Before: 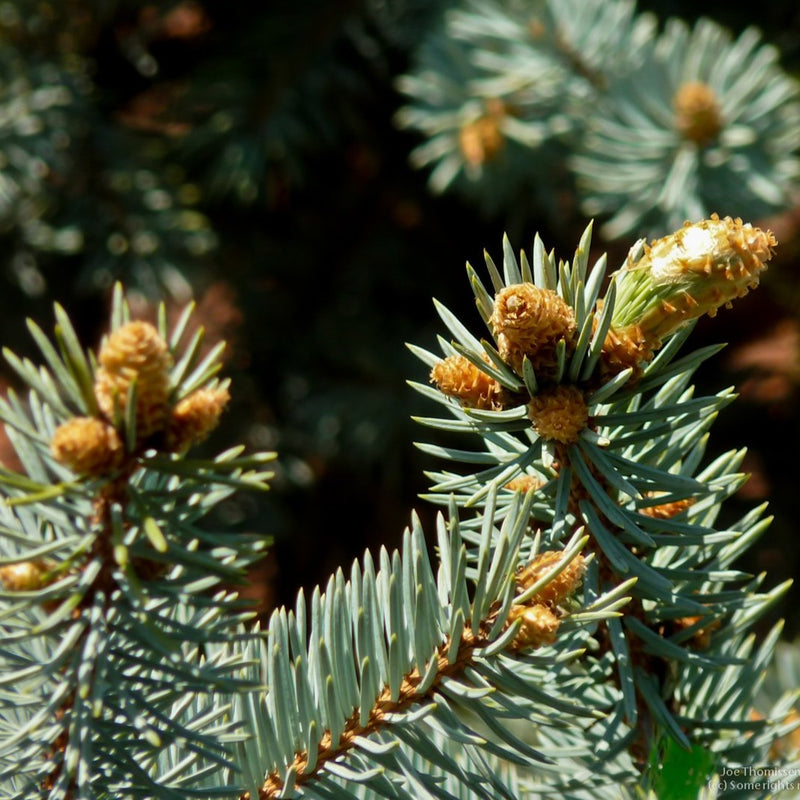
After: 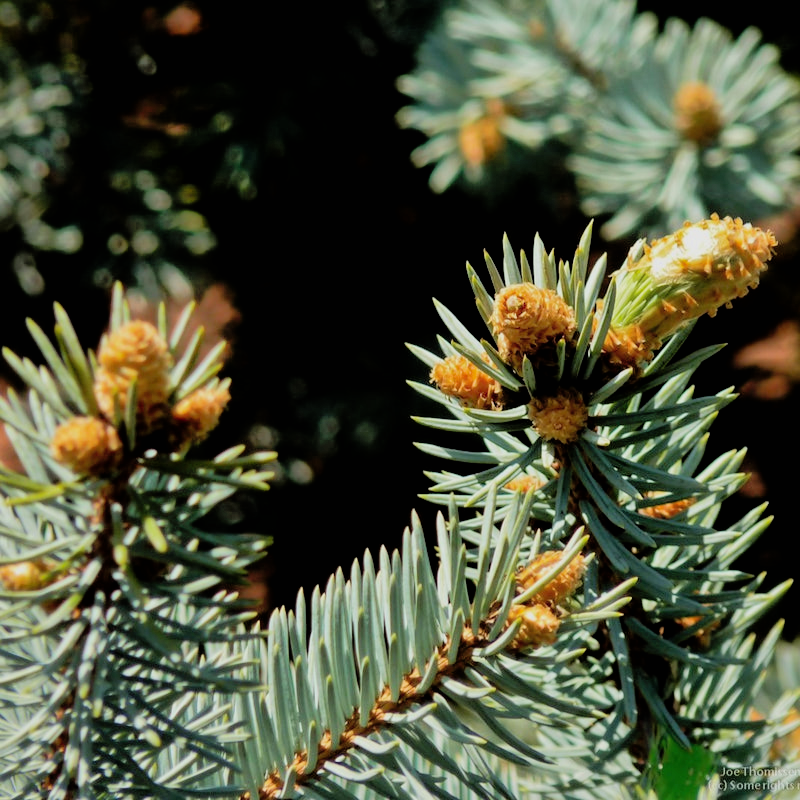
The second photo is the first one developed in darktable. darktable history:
filmic rgb: black relative exposure -5.11 EV, white relative exposure 3.99 EV, hardness 2.88, contrast 1.297, highlights saturation mix -10.12%
exposure: exposure 0.43 EV, compensate exposure bias true, compensate highlight preservation false
shadows and highlights: on, module defaults
